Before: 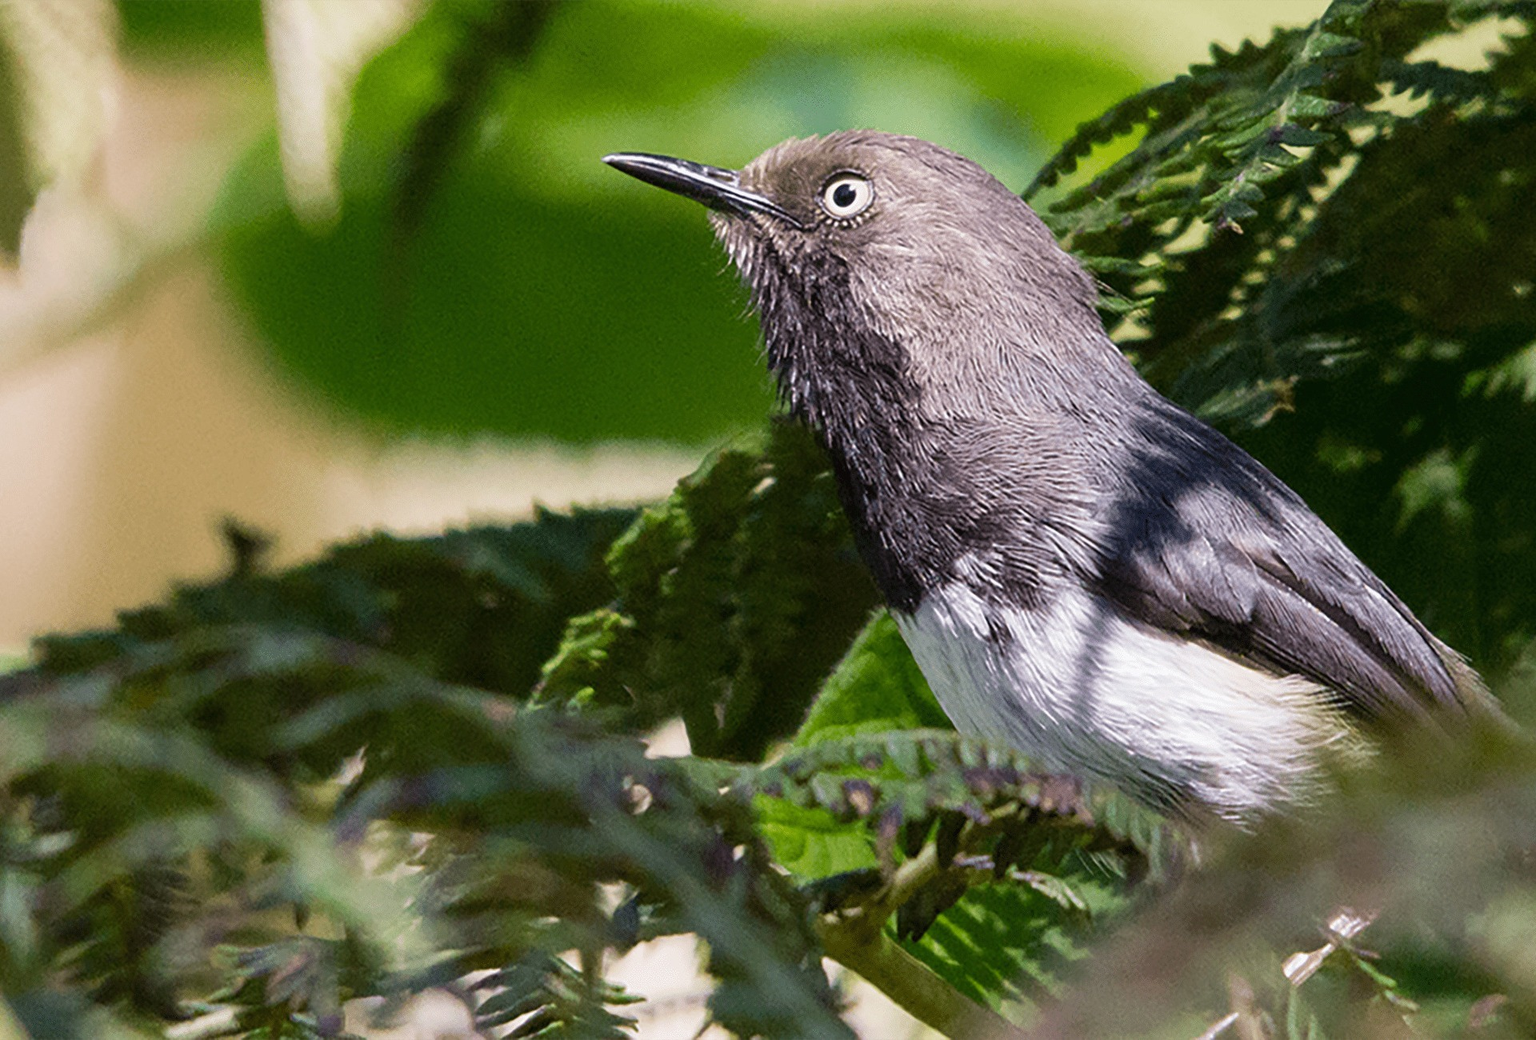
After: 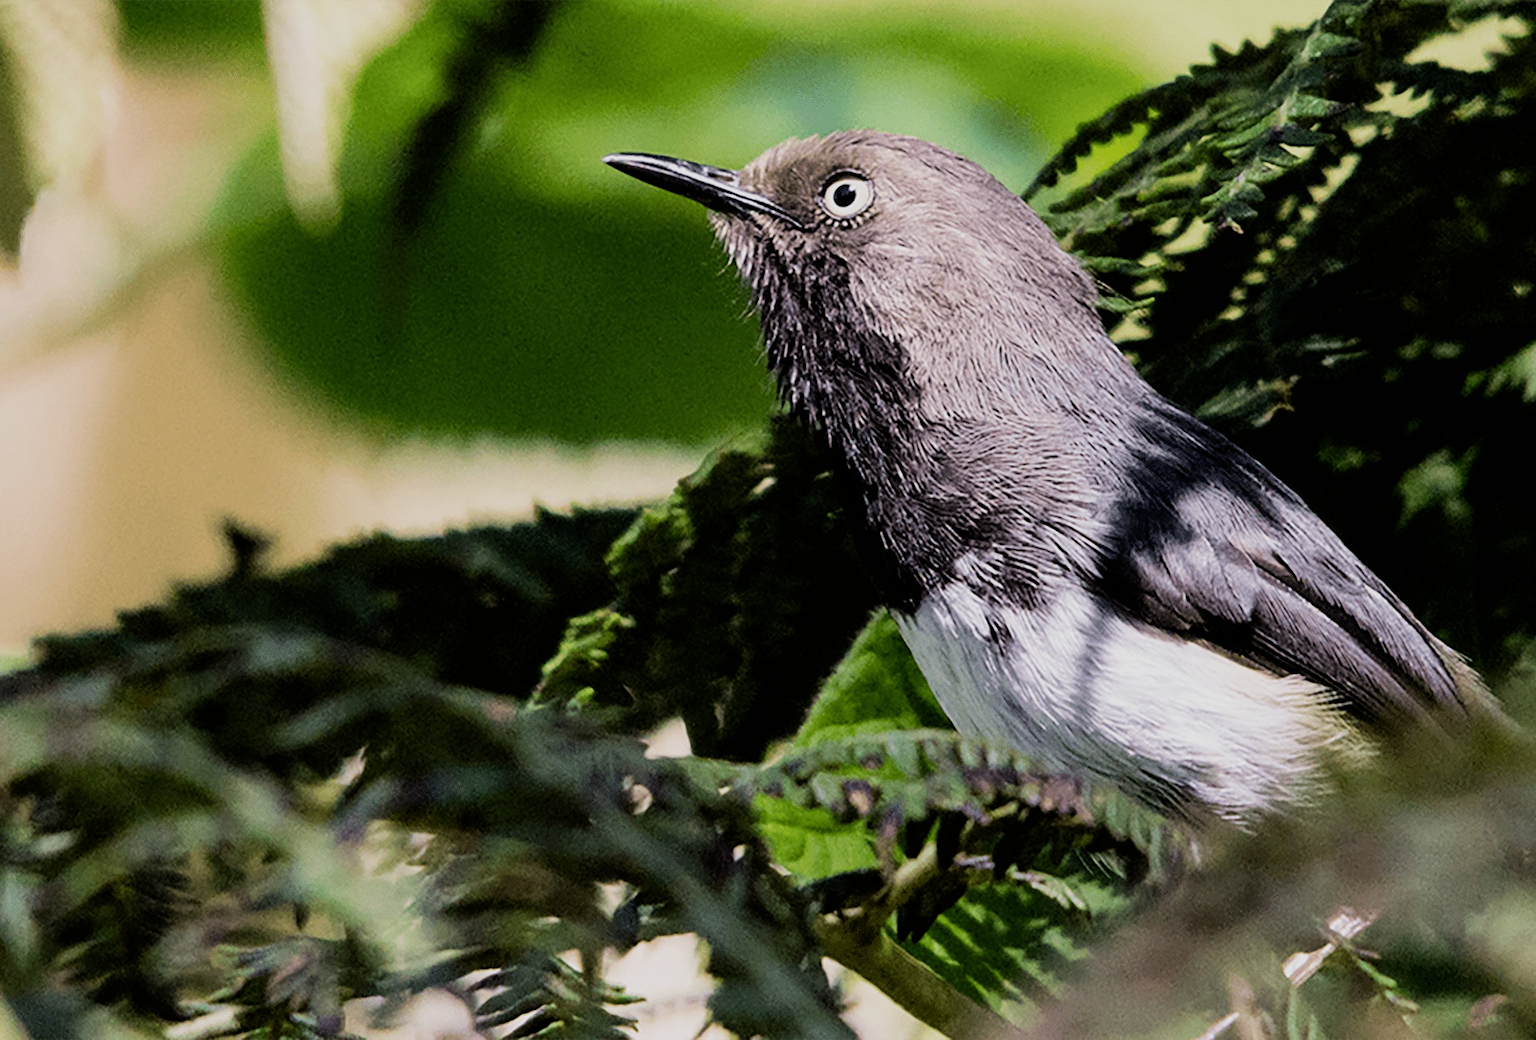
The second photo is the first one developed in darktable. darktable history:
filmic rgb: black relative exposure -5 EV, hardness 2.88, contrast 1.3
